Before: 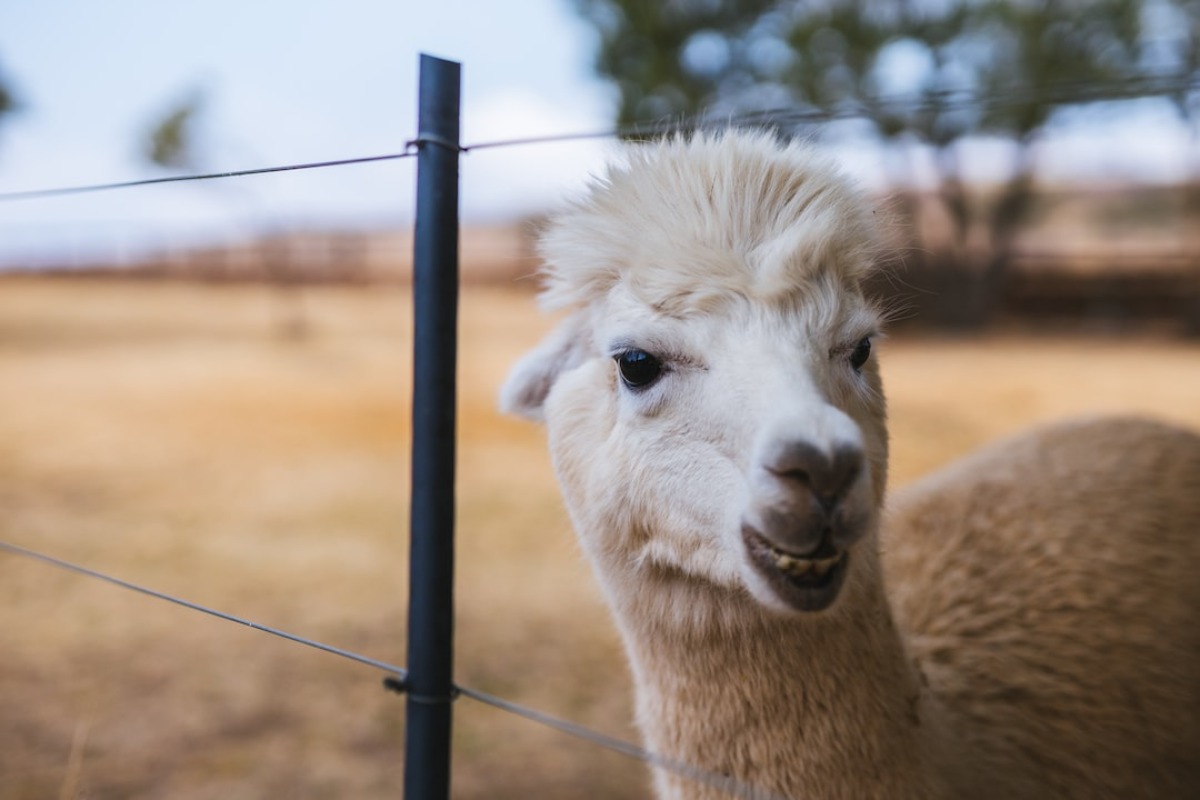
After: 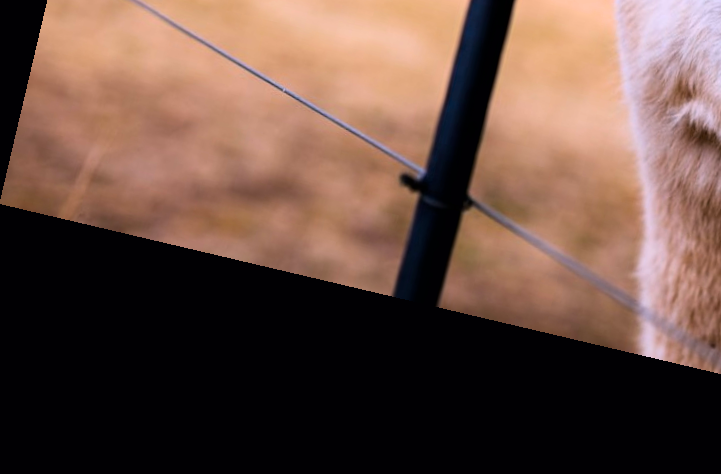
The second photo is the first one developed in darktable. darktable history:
white balance: red 1.05, blue 1.072
filmic rgb: black relative exposure -11.35 EV, white relative exposure 3.22 EV, hardness 6.76, color science v6 (2022)
color balance: lift [0.991, 1, 1, 1], gamma [0.996, 1, 1, 1], input saturation 98.52%, contrast 20.34%, output saturation 103.72%
crop and rotate: top 54.778%, right 46.61%, bottom 0.159%
rotate and perspective: rotation 13.27°, automatic cropping off
